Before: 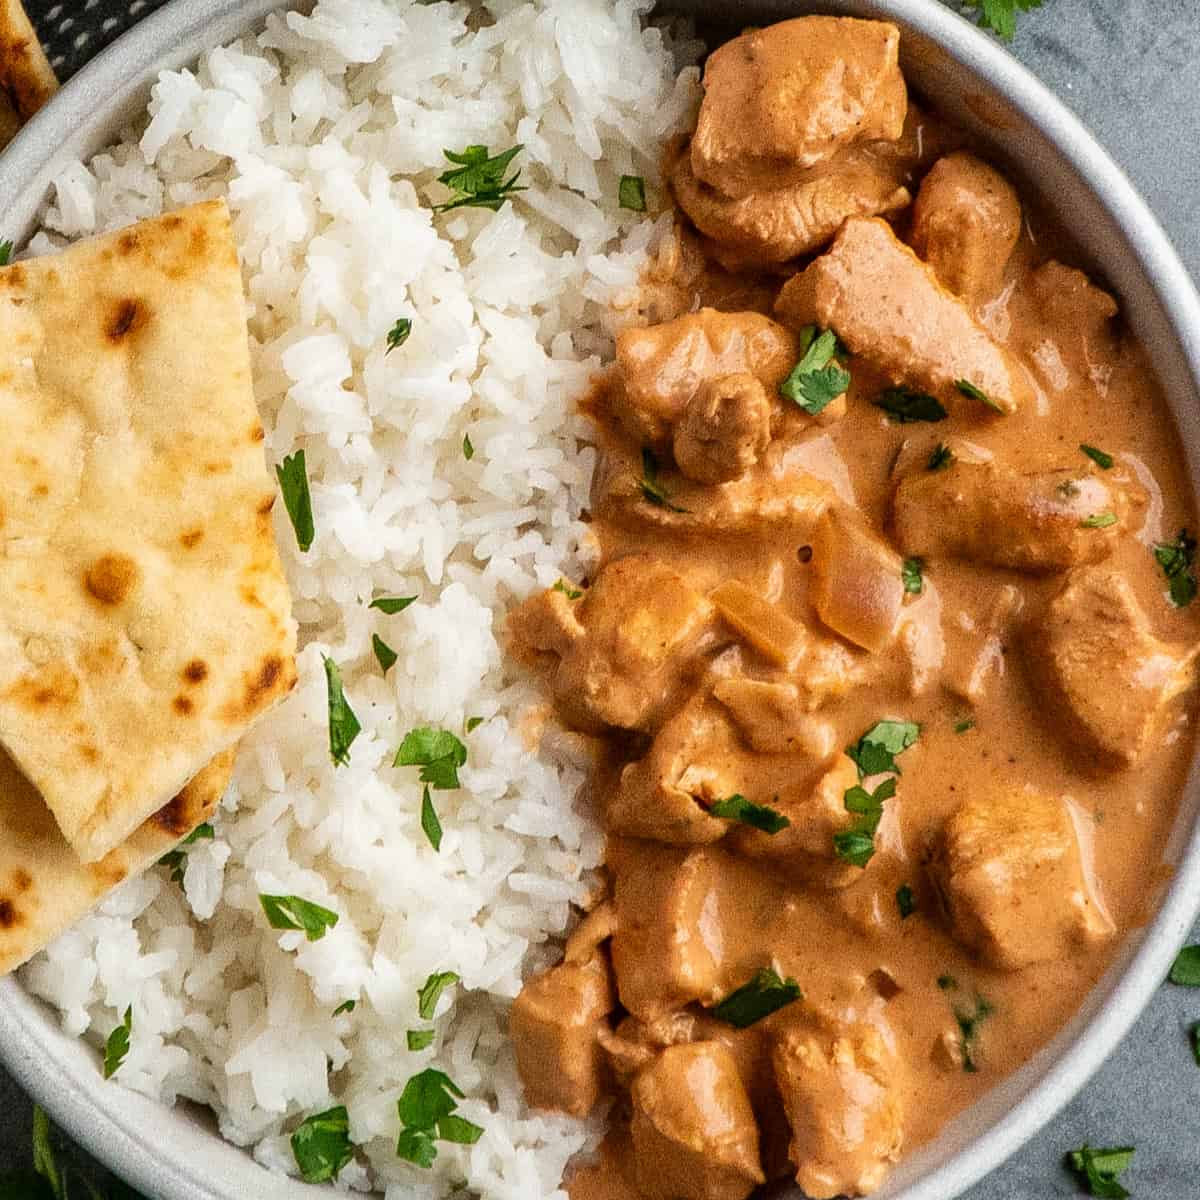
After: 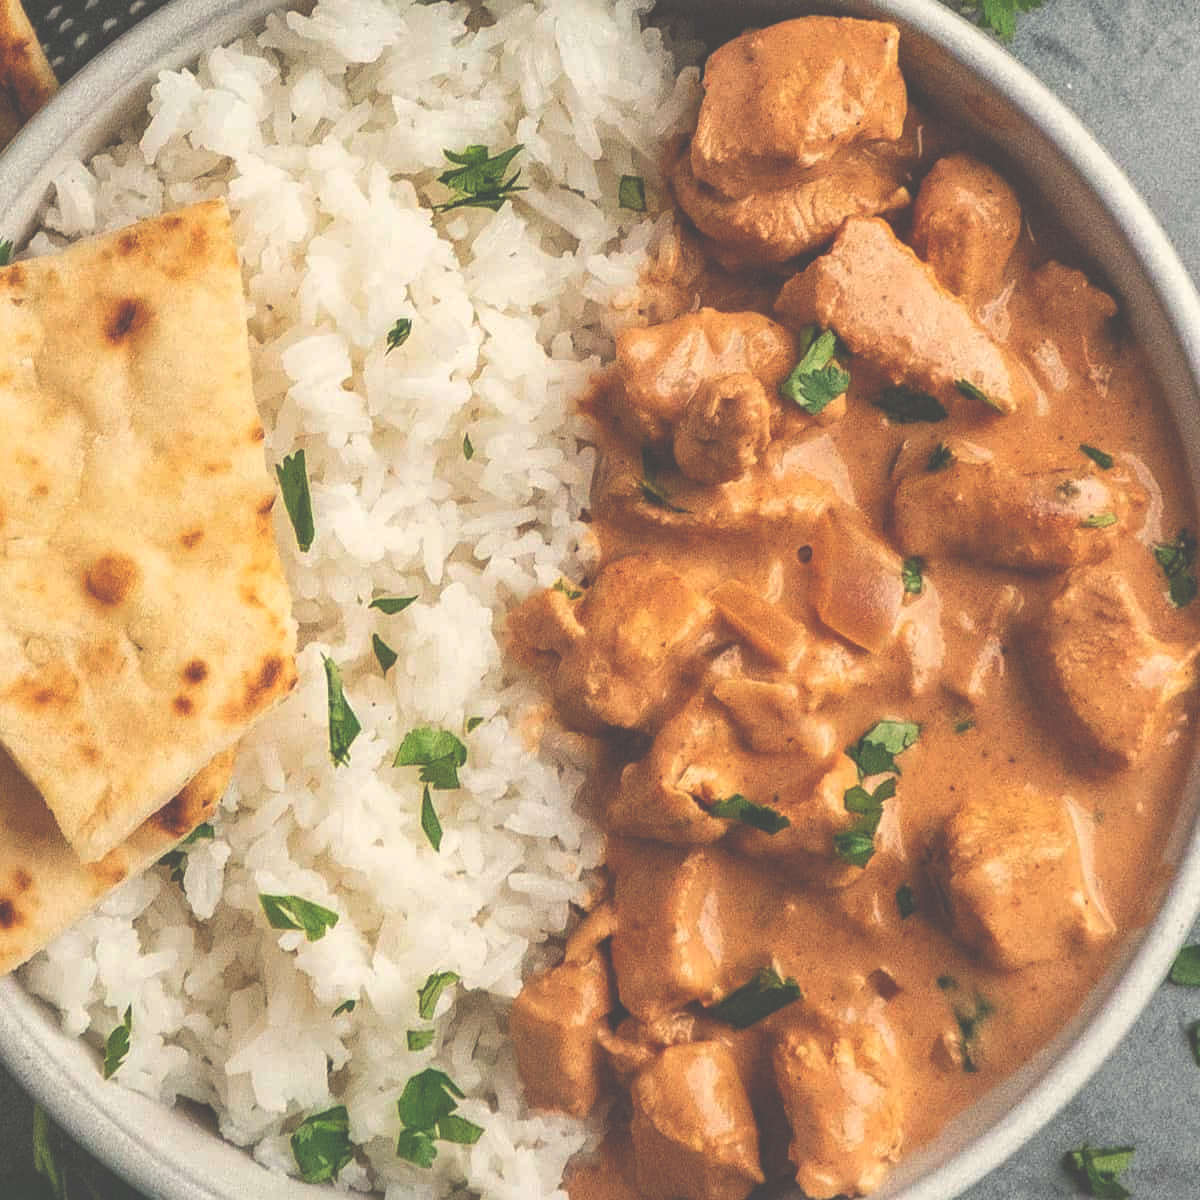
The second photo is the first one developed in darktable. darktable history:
exposure: black level correction -0.062, exposure -0.05 EV, compensate highlight preservation false
white balance: red 1.045, blue 0.932
